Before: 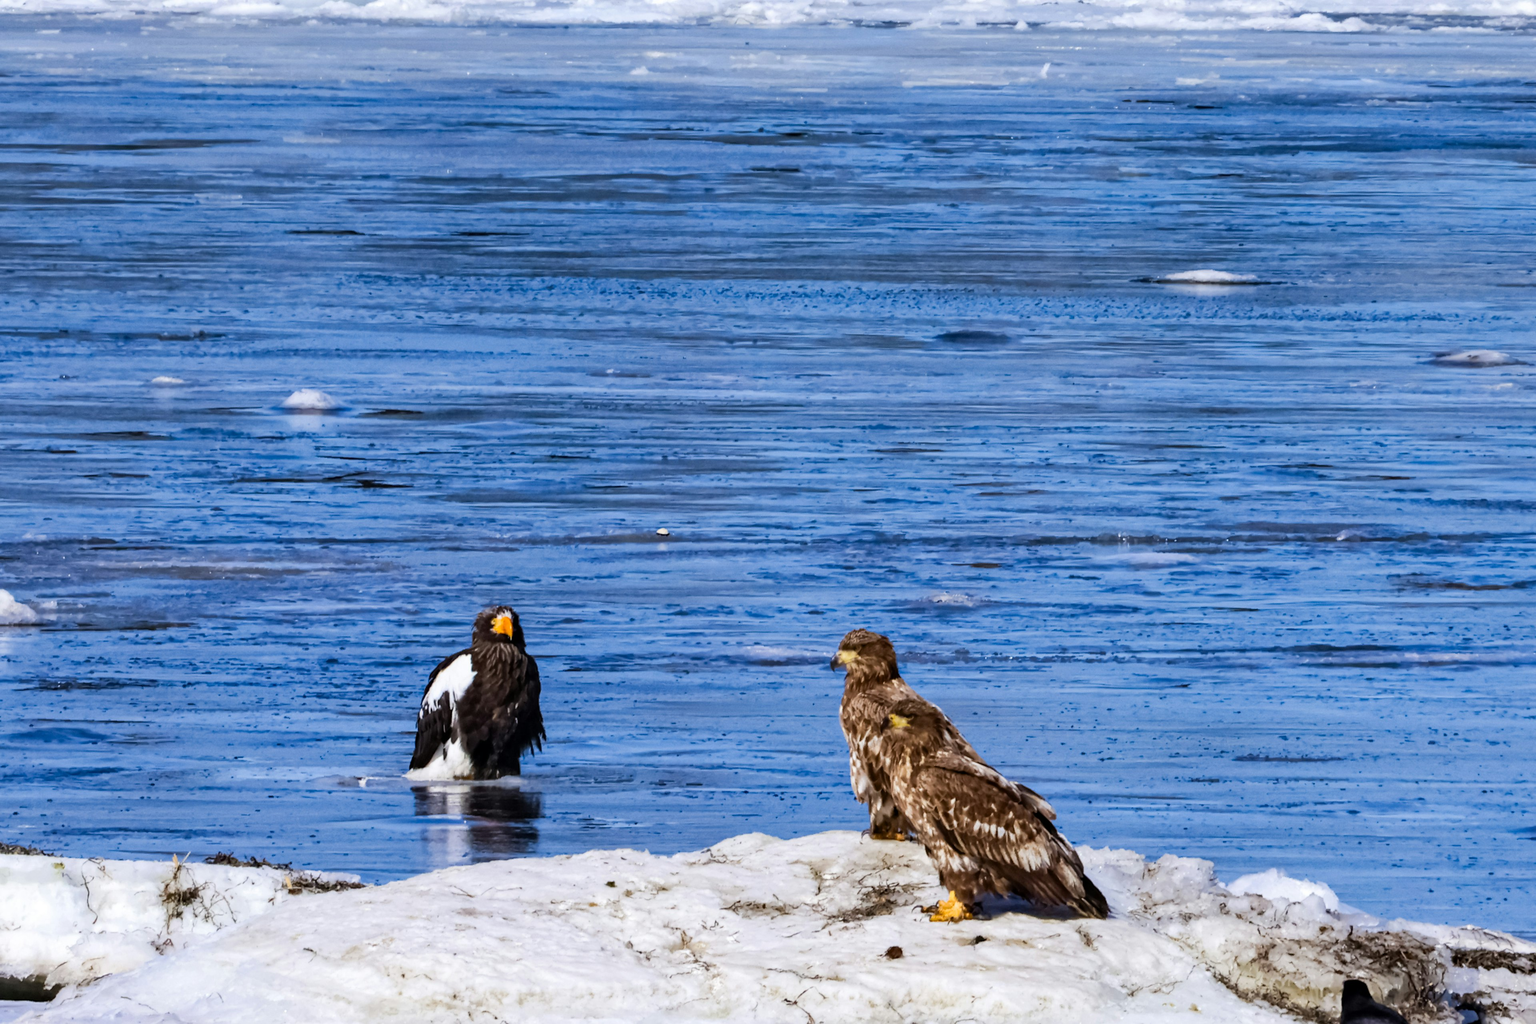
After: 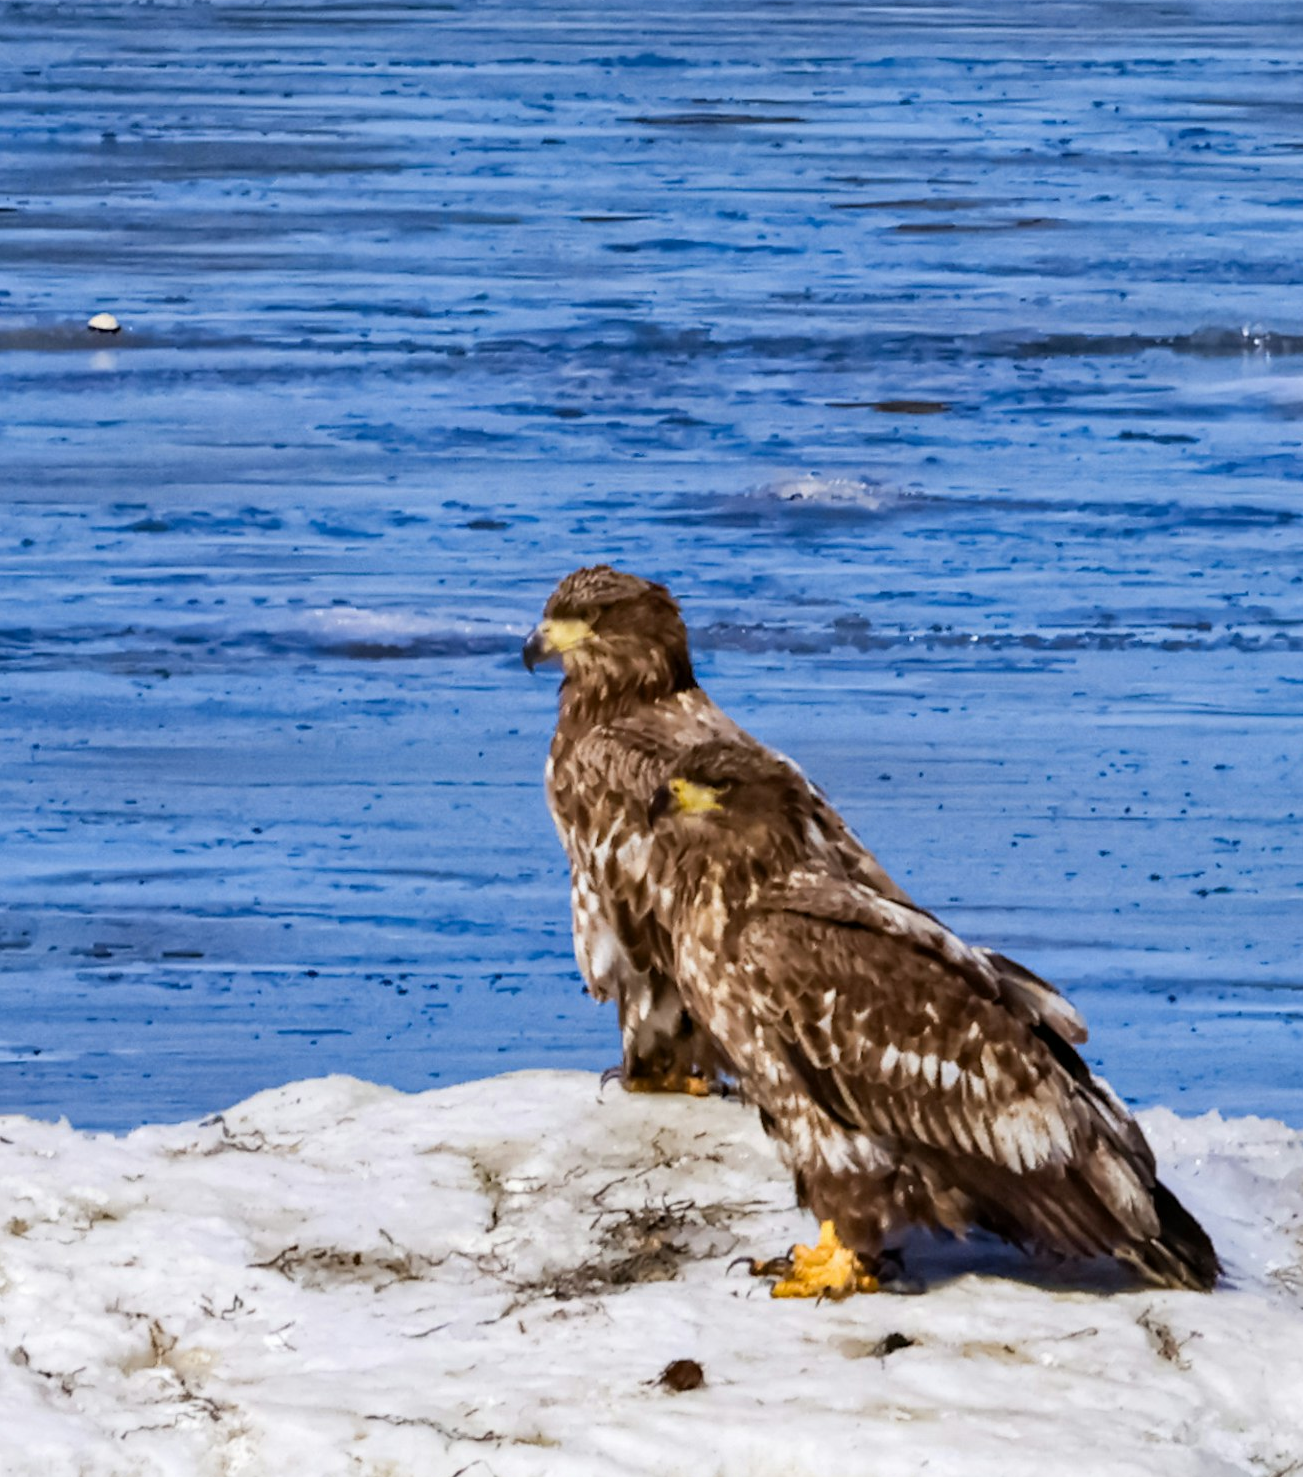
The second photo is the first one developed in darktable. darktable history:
crop: left 40.455%, top 39.326%, right 25.597%, bottom 2.976%
